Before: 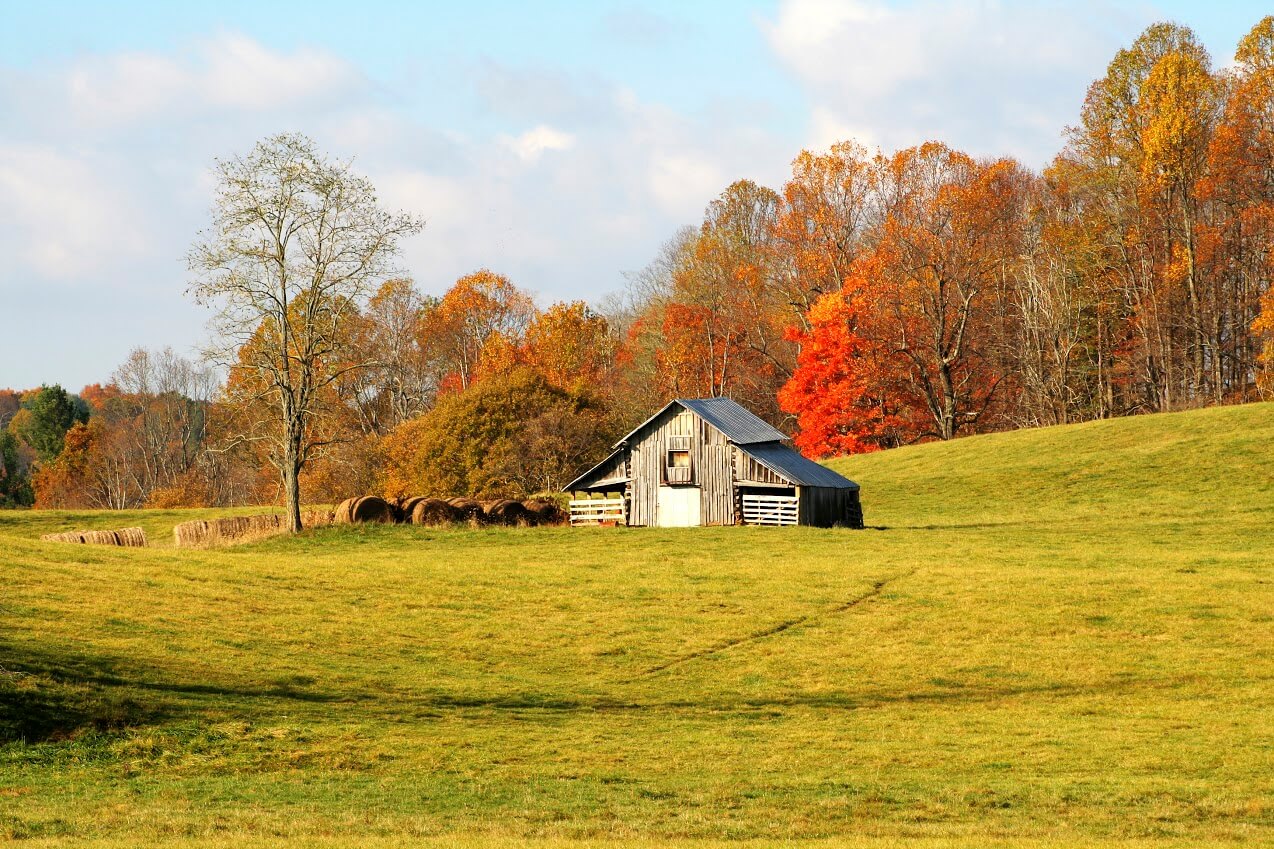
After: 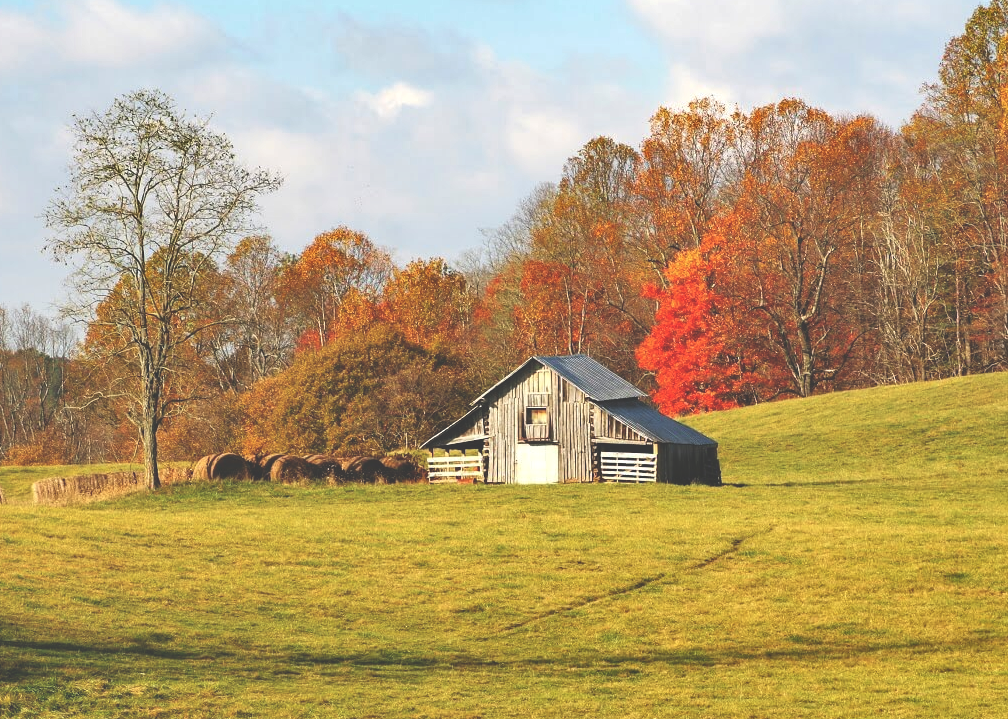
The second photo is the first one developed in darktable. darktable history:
exposure: black level correction -0.041, exposure 0.059 EV, compensate highlight preservation false
crop: left 11.222%, top 5.091%, right 9.591%, bottom 10.181%
shadows and highlights: shadows 32.63, highlights -45.73, compress 49.8%, soften with gaussian
